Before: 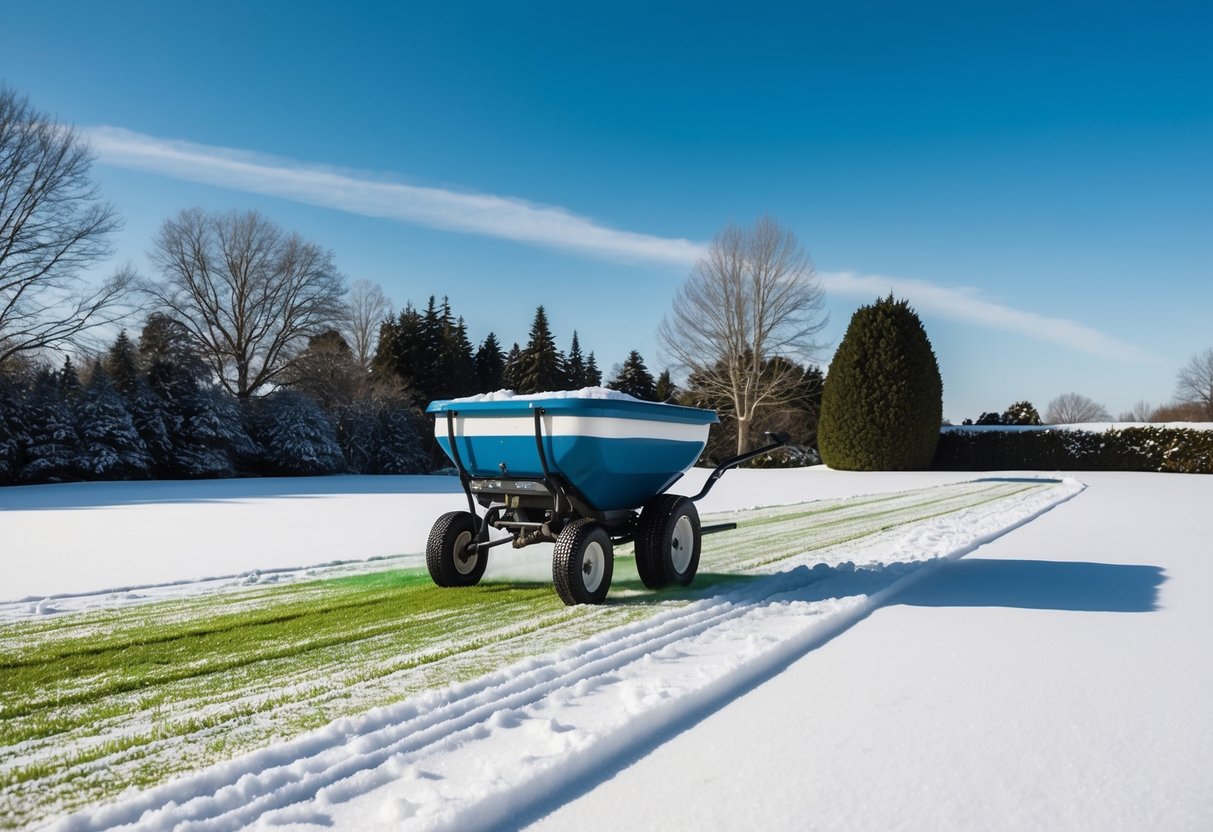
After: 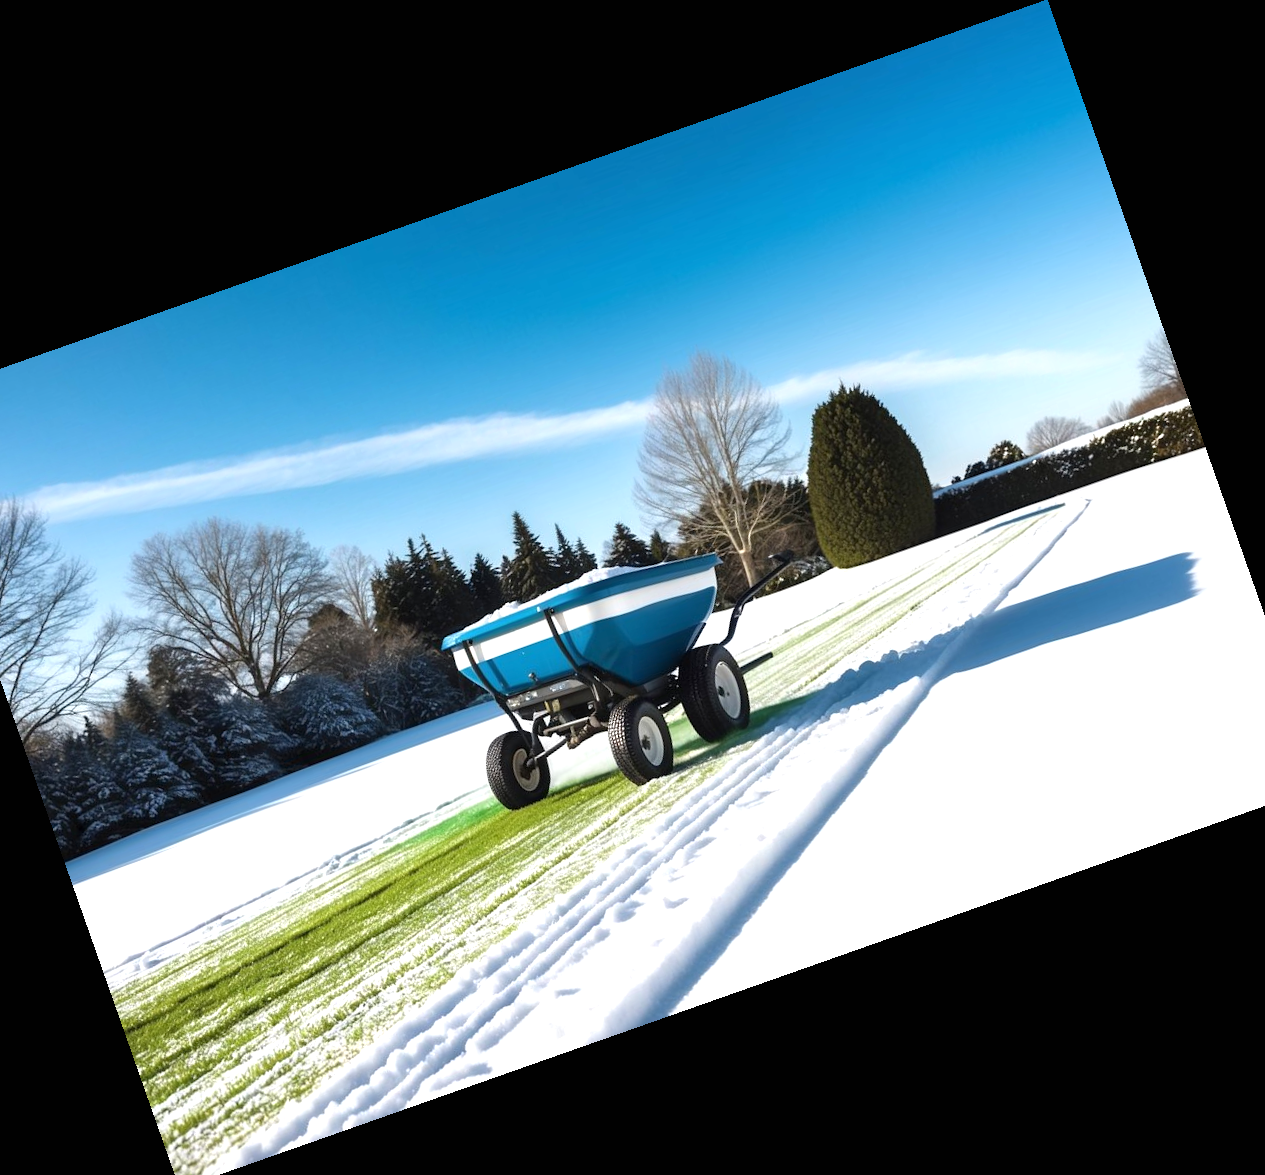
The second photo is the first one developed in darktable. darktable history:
crop and rotate: angle 19.43°, left 6.812%, right 4.125%, bottom 1.087%
exposure: black level correction 0, exposure 0.7 EV, compensate exposure bias true, compensate highlight preservation false
